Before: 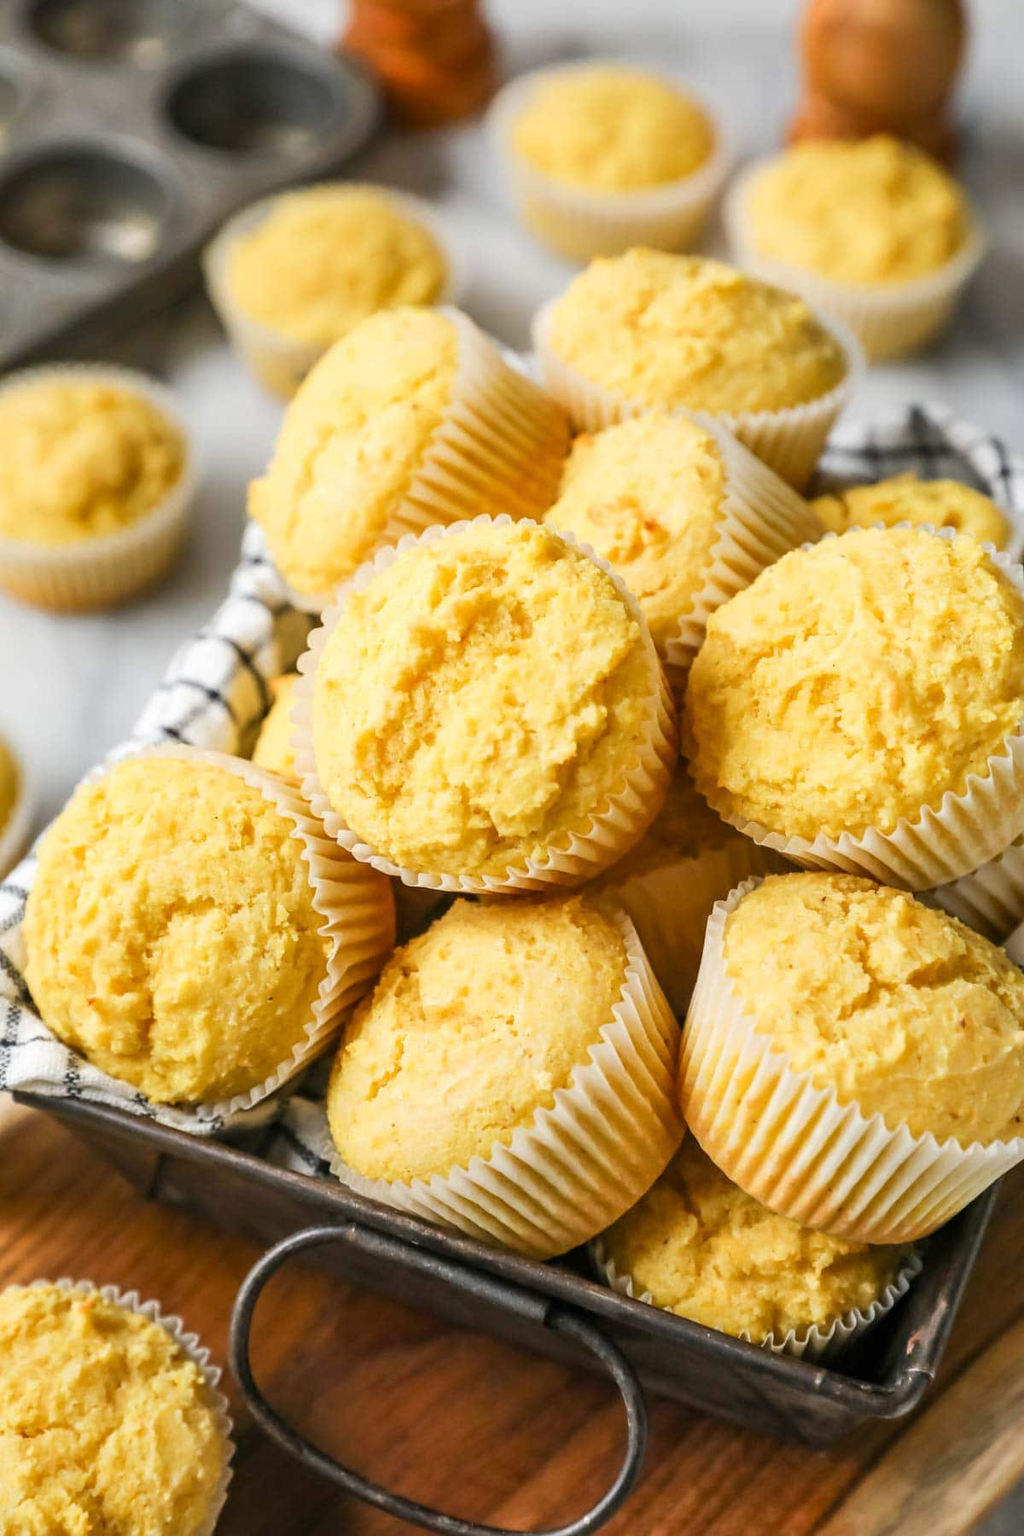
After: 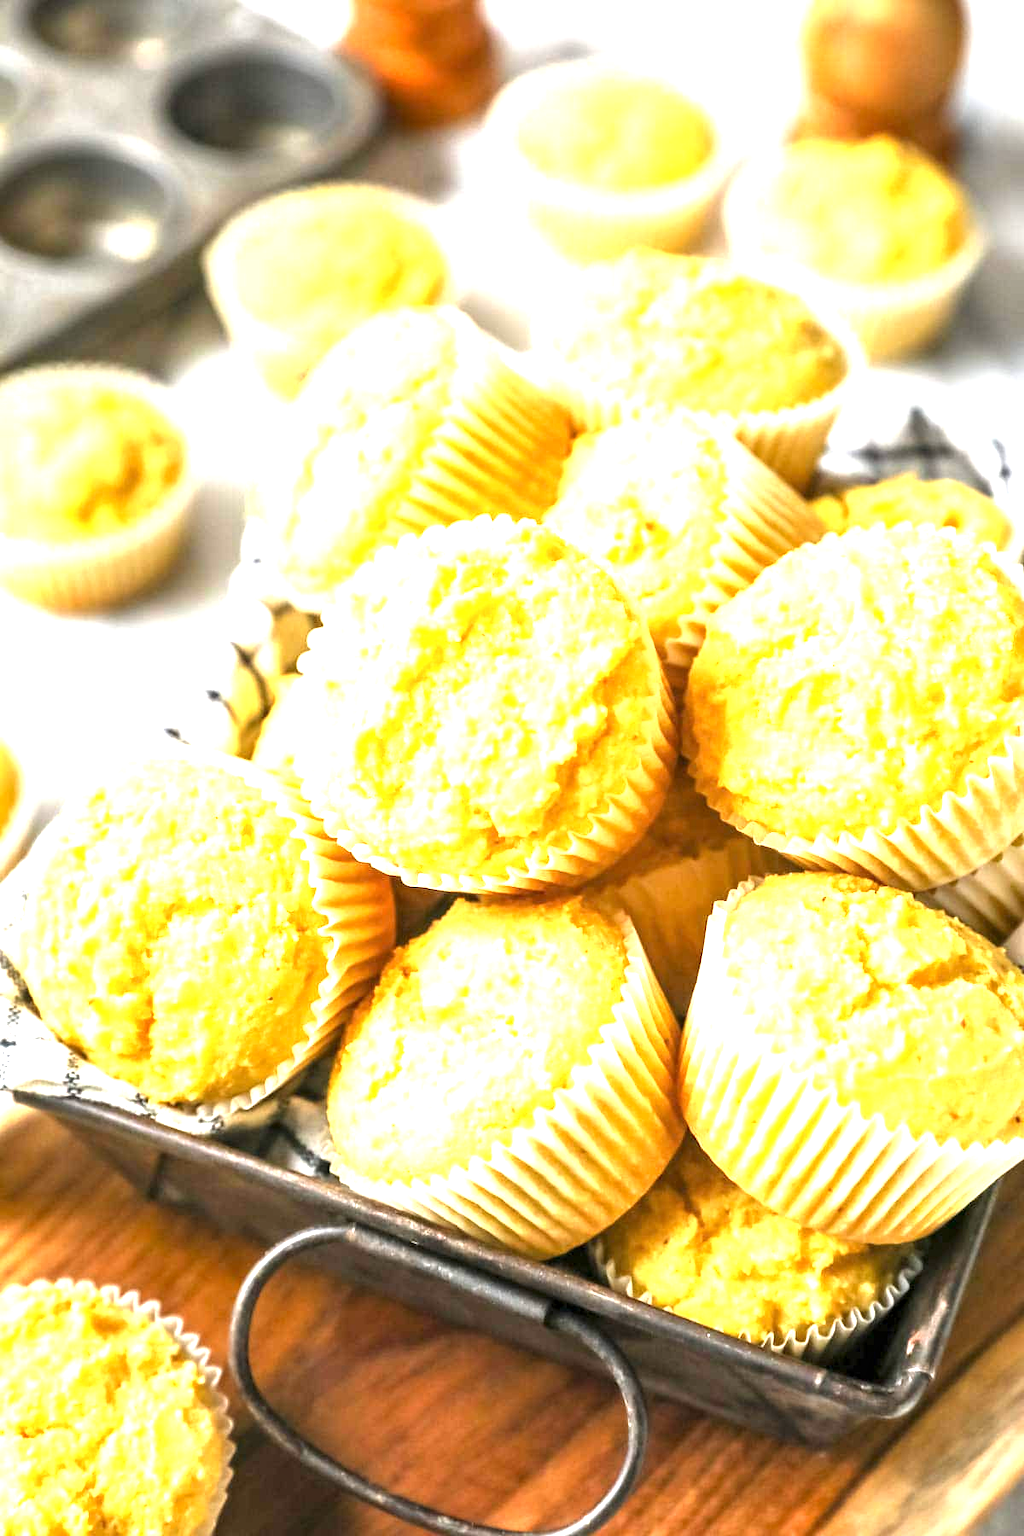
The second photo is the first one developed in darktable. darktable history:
exposure: black level correction 0, exposure 1.6 EV, compensate exposure bias true, compensate highlight preservation false
local contrast: highlights 100%, shadows 100%, detail 120%, midtone range 0.2
